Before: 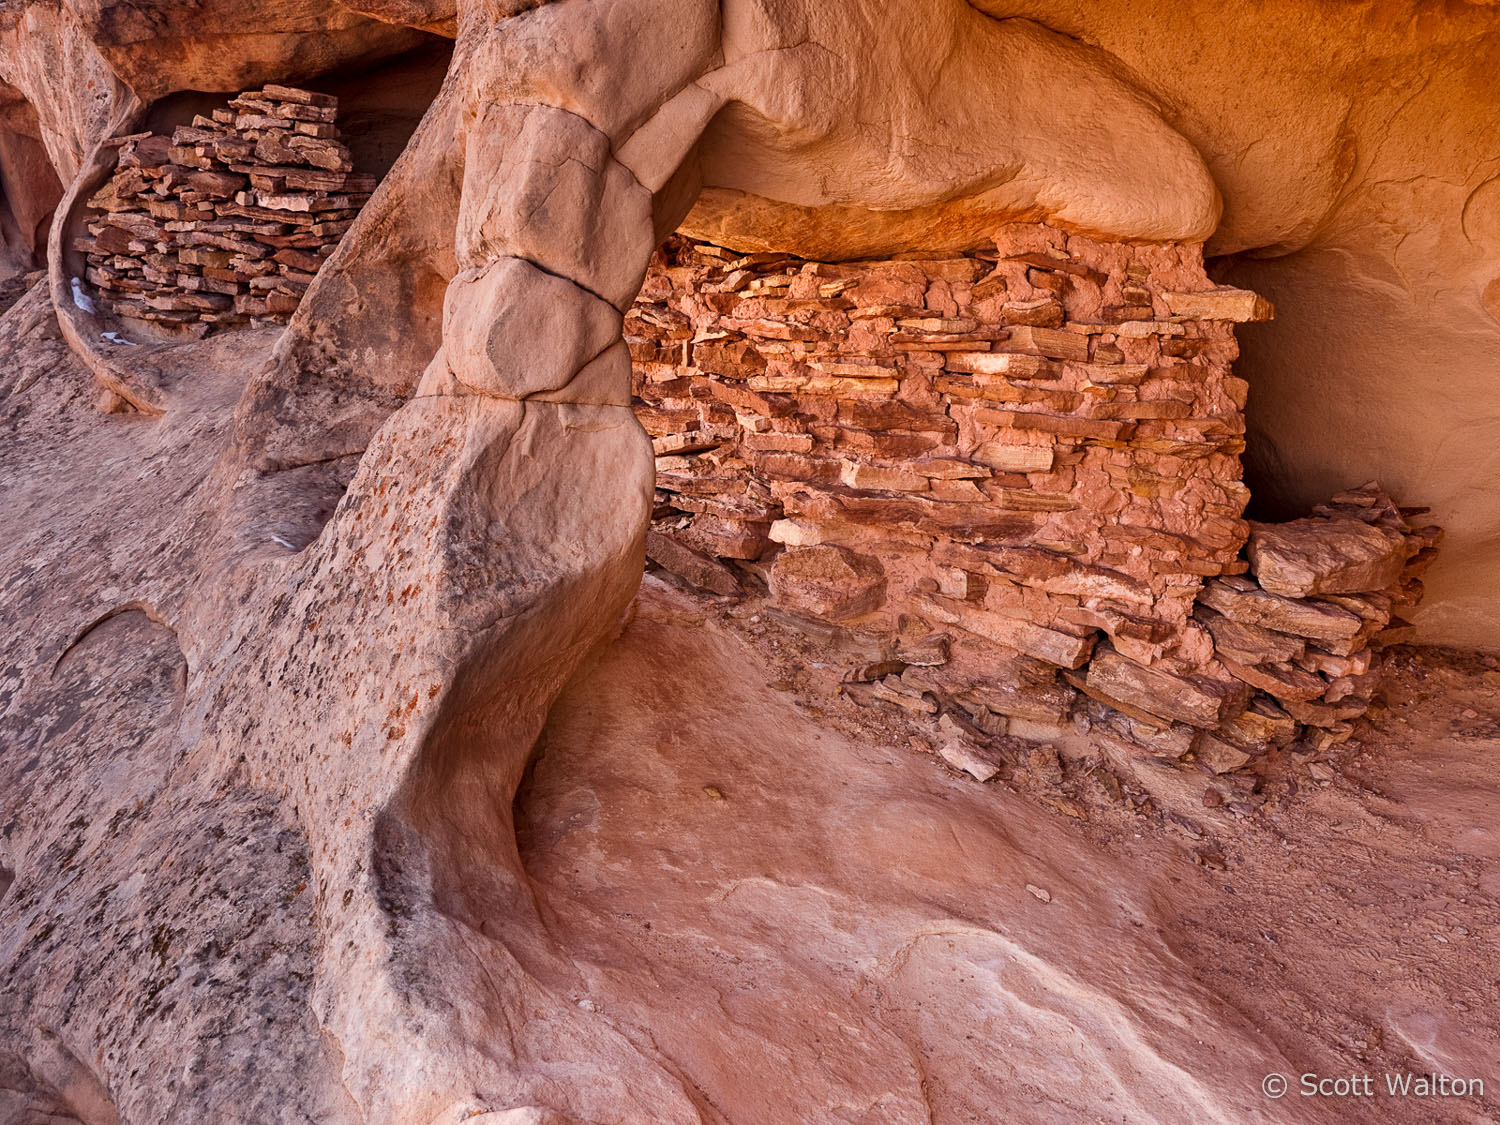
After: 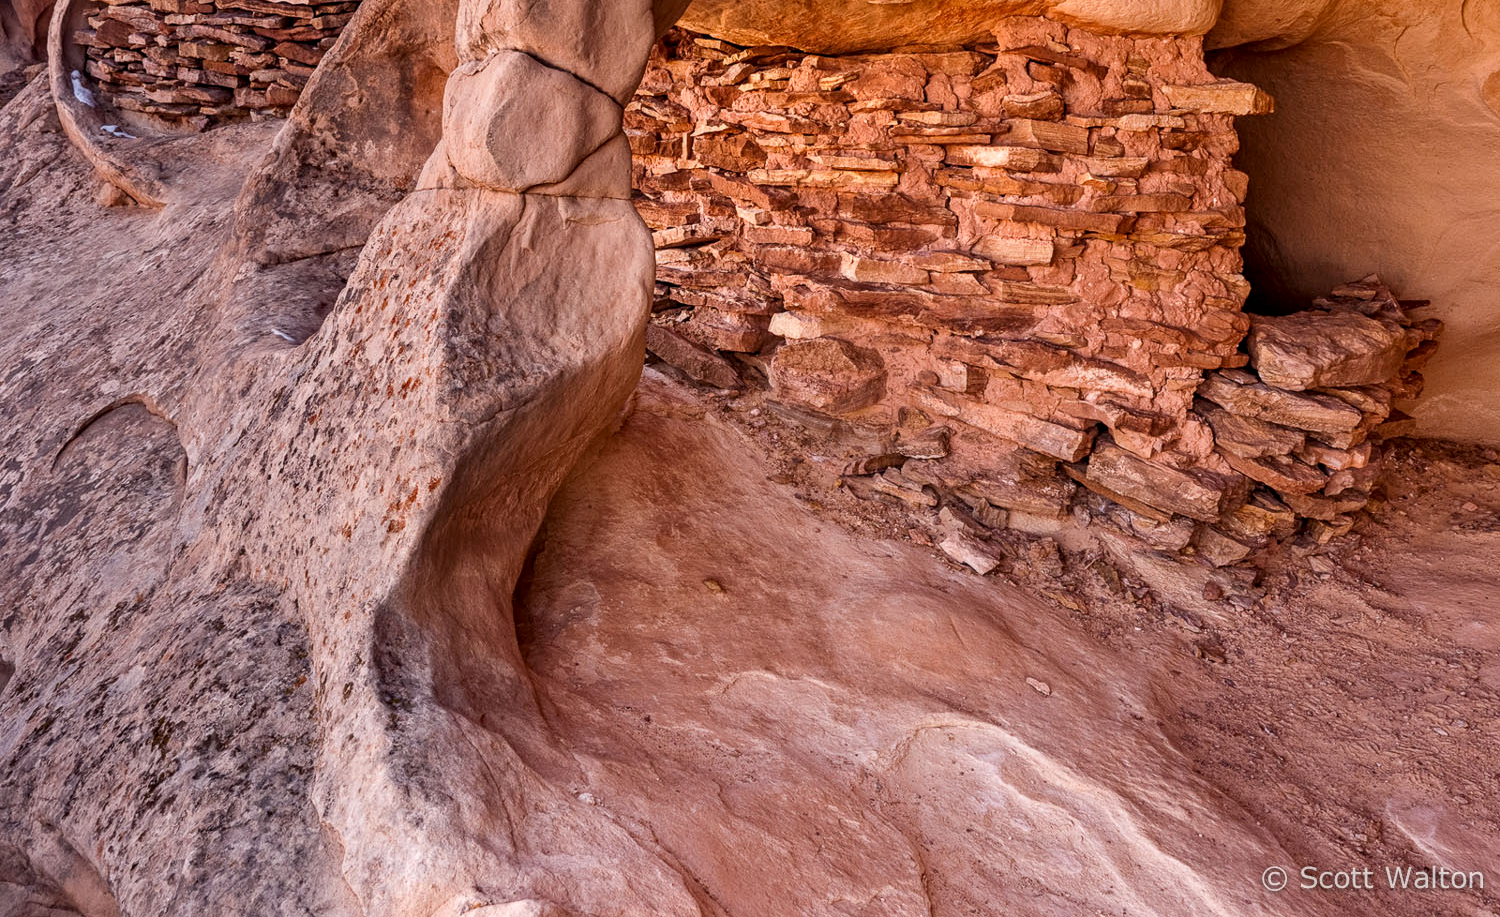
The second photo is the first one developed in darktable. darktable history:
local contrast: on, module defaults
crop and rotate: top 18.468%
